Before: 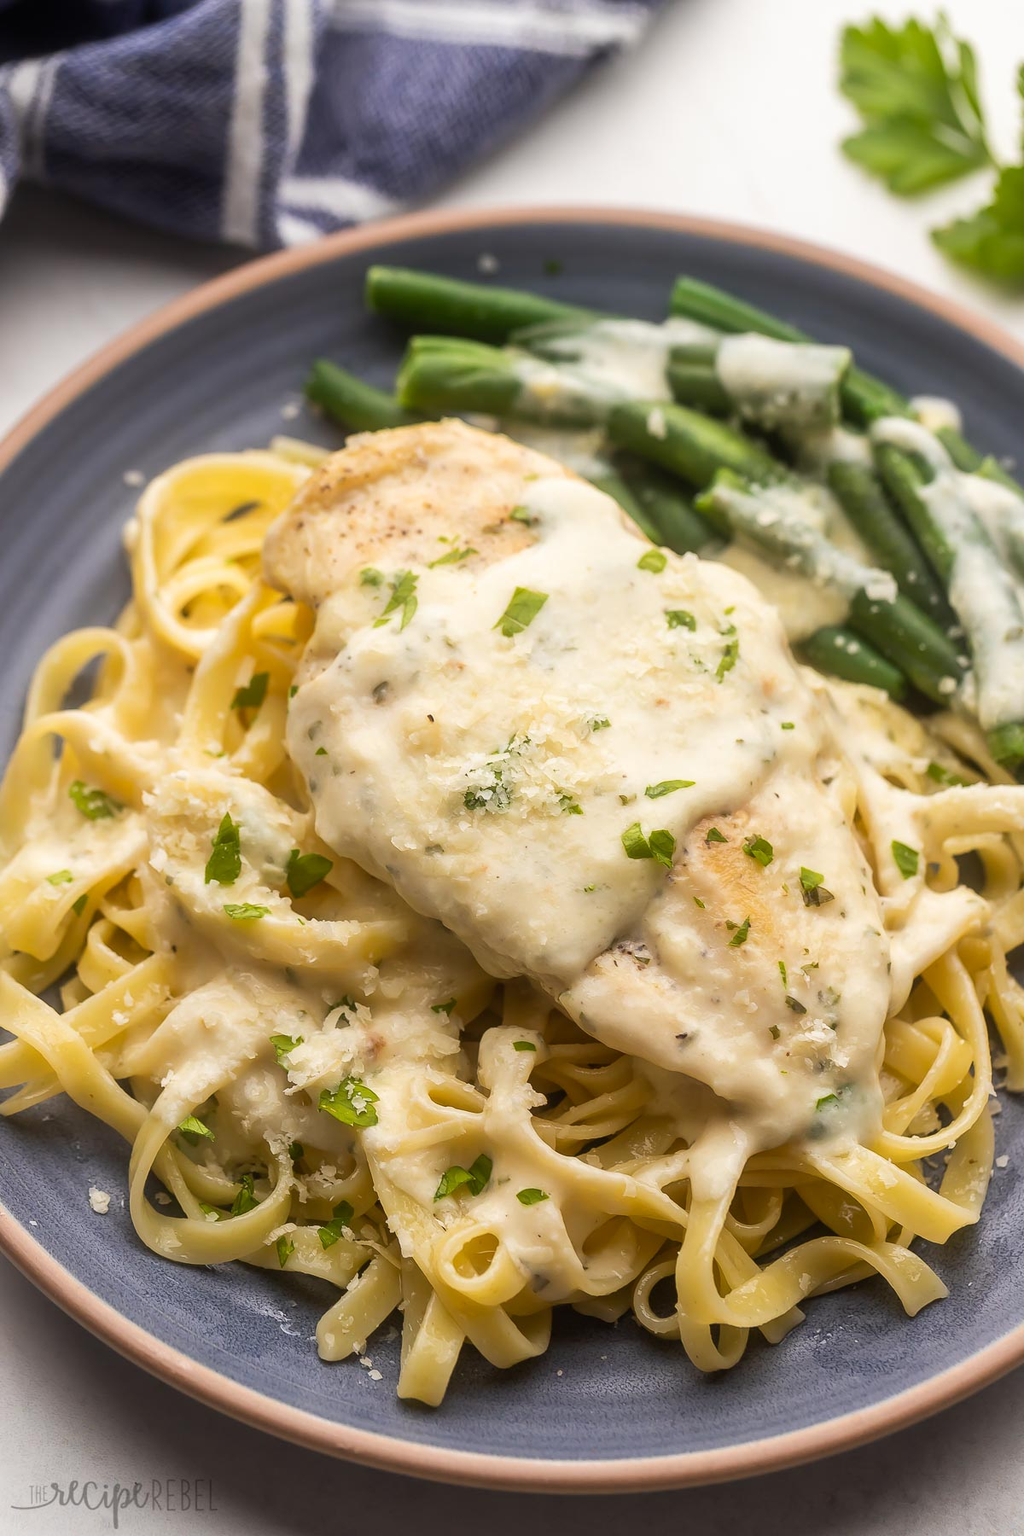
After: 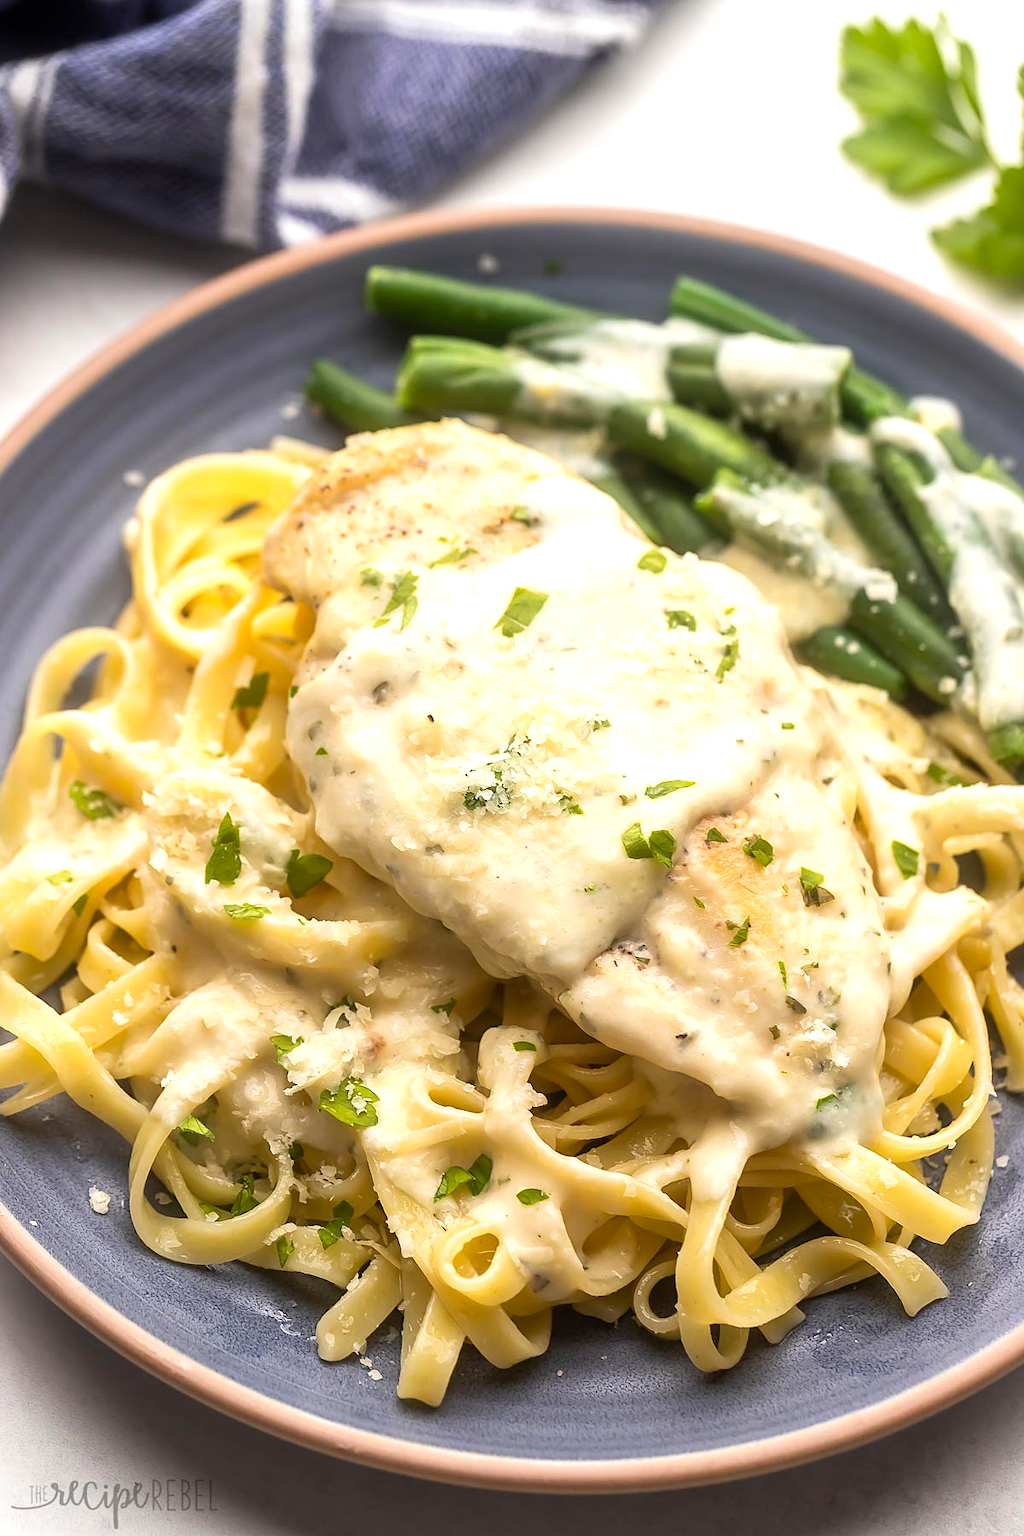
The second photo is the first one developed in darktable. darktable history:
sharpen: amount 0.2
exposure: black level correction 0.001, exposure 0.498 EV, compensate highlight preservation false
